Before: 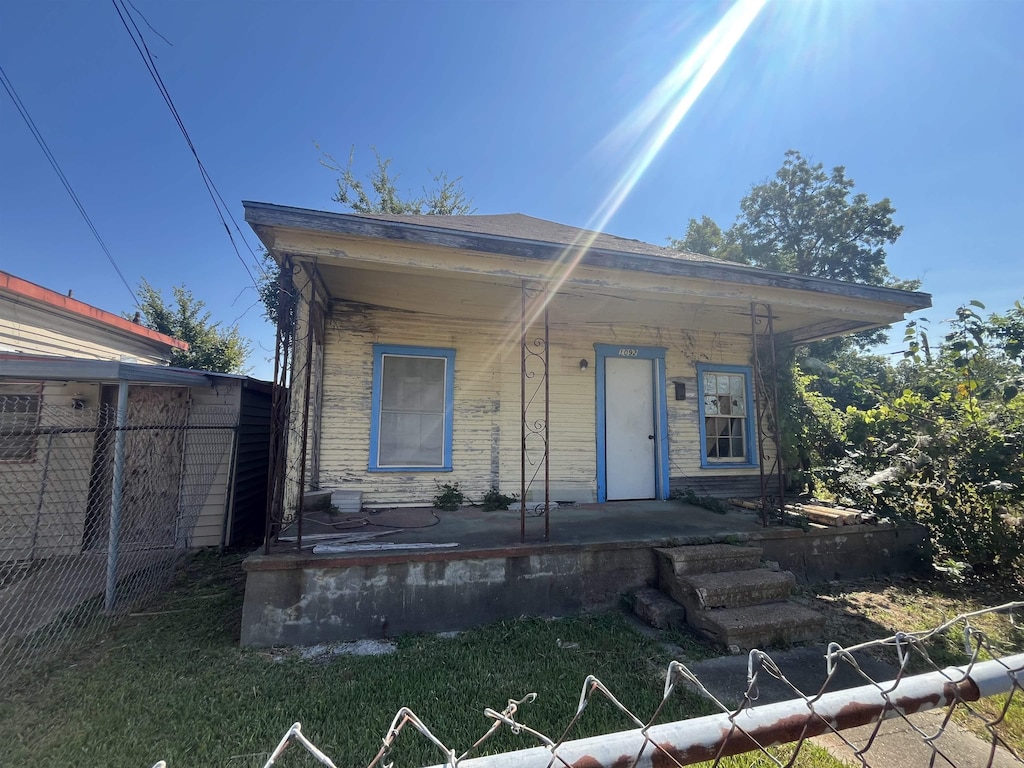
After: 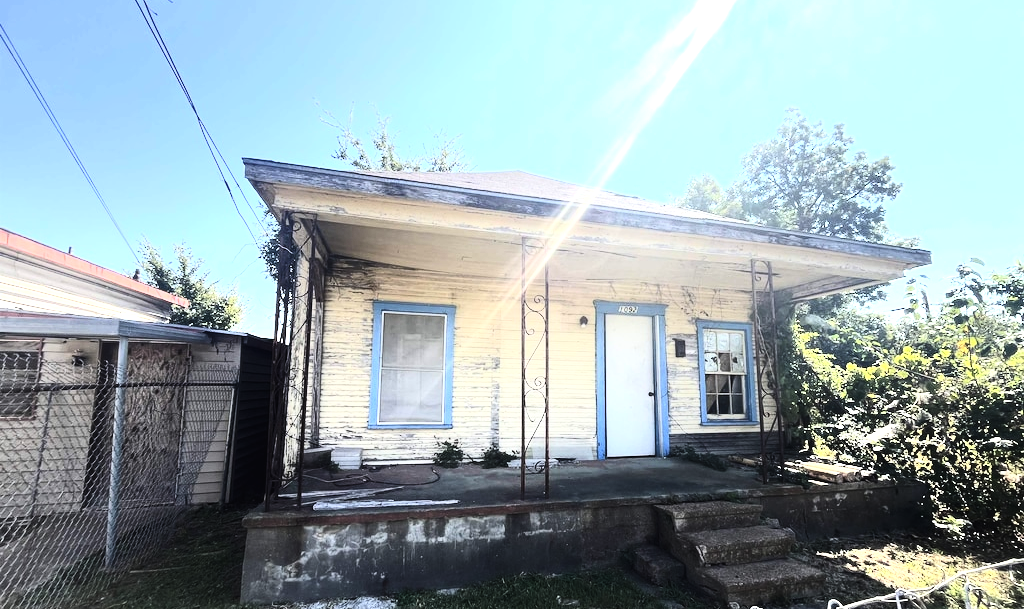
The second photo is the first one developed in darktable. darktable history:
contrast brightness saturation: contrast 0.389, brightness 0.109
levels: levels [0.016, 0.492, 0.969]
crop and rotate: top 5.657%, bottom 14.938%
tone equalizer: -8 EV -1.09 EV, -7 EV -1.01 EV, -6 EV -0.876 EV, -5 EV -0.563 EV, -3 EV 0.544 EV, -2 EV 0.842 EV, -1 EV 1 EV, +0 EV 1.07 EV, mask exposure compensation -0.489 EV
exposure: black level correction -0.009, exposure 0.072 EV, compensate highlight preservation false
